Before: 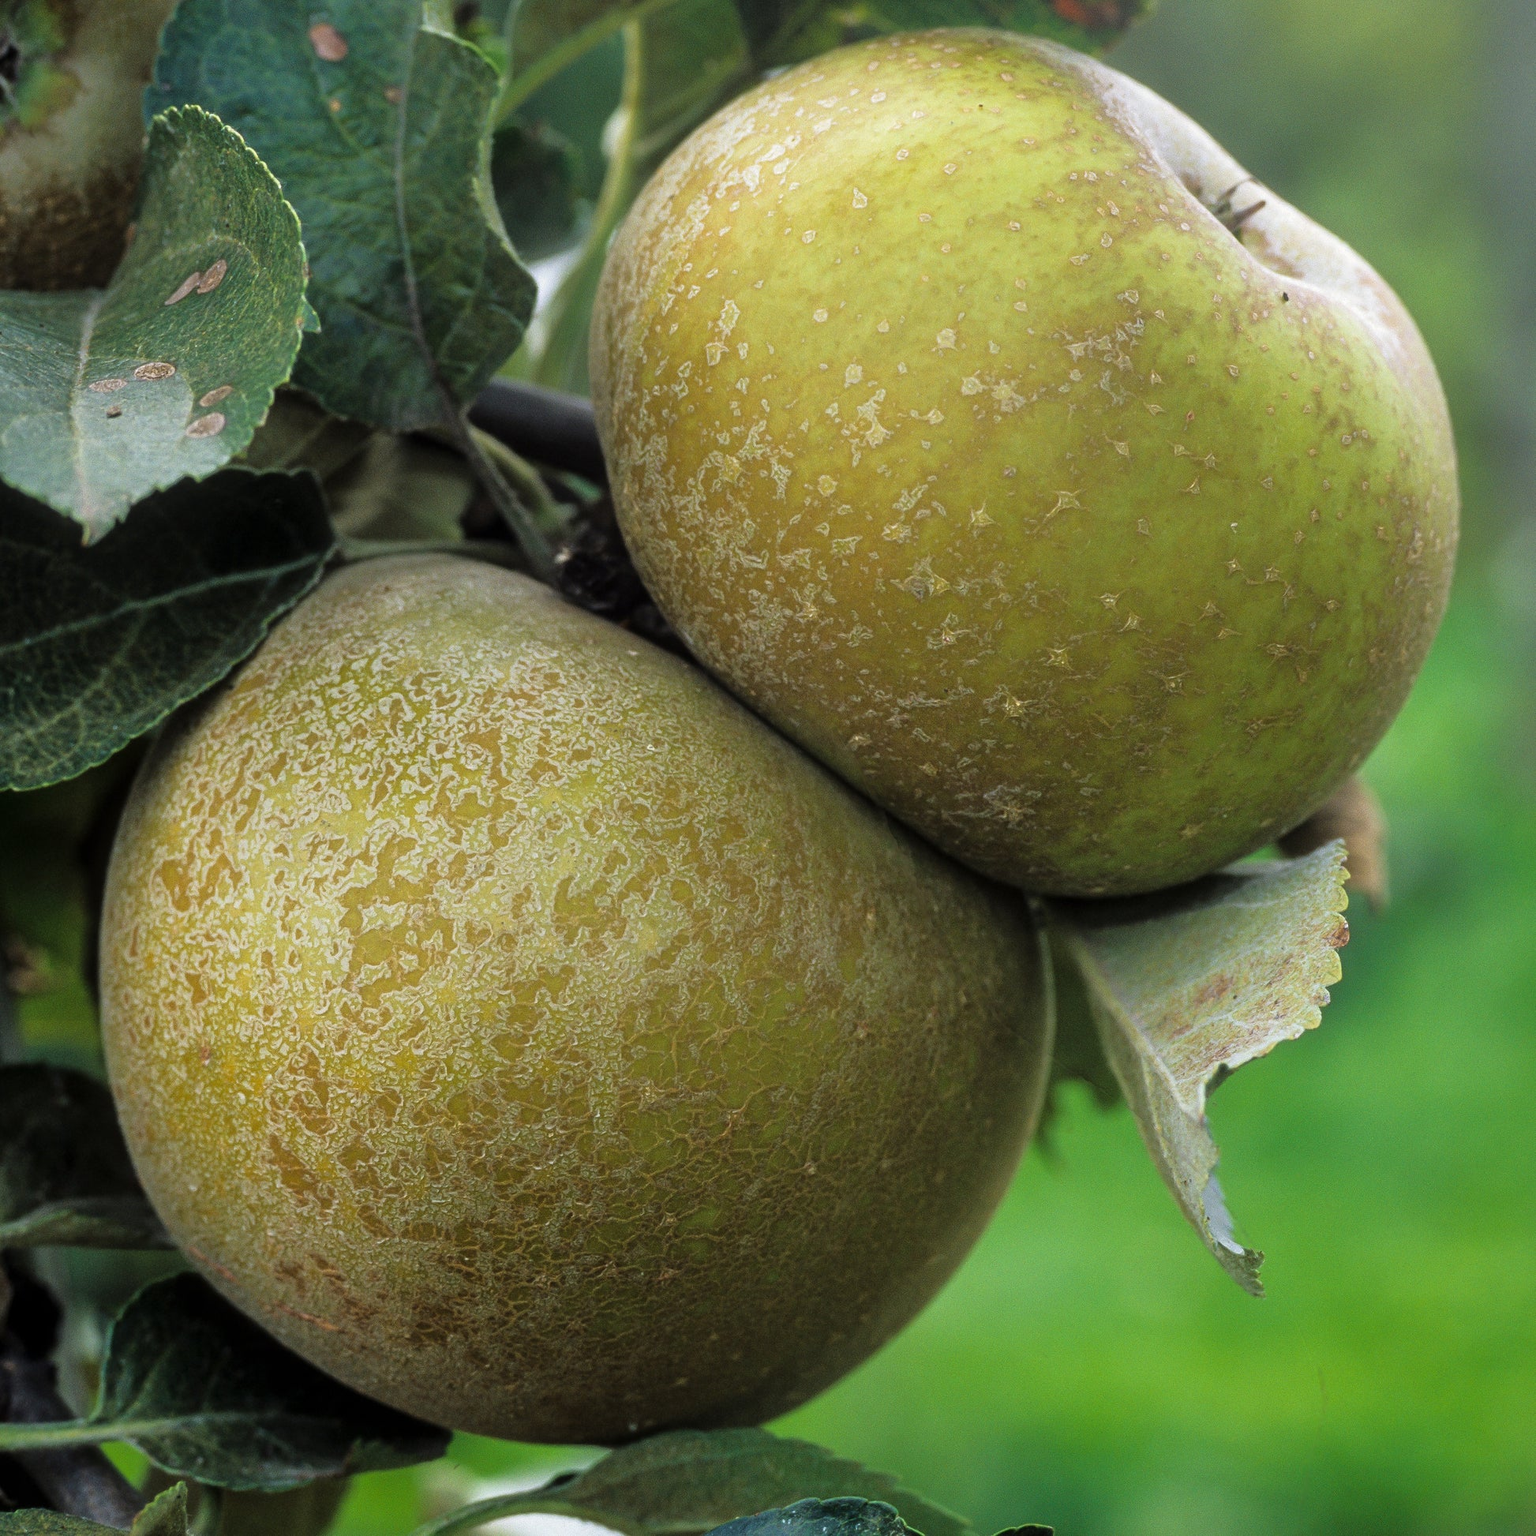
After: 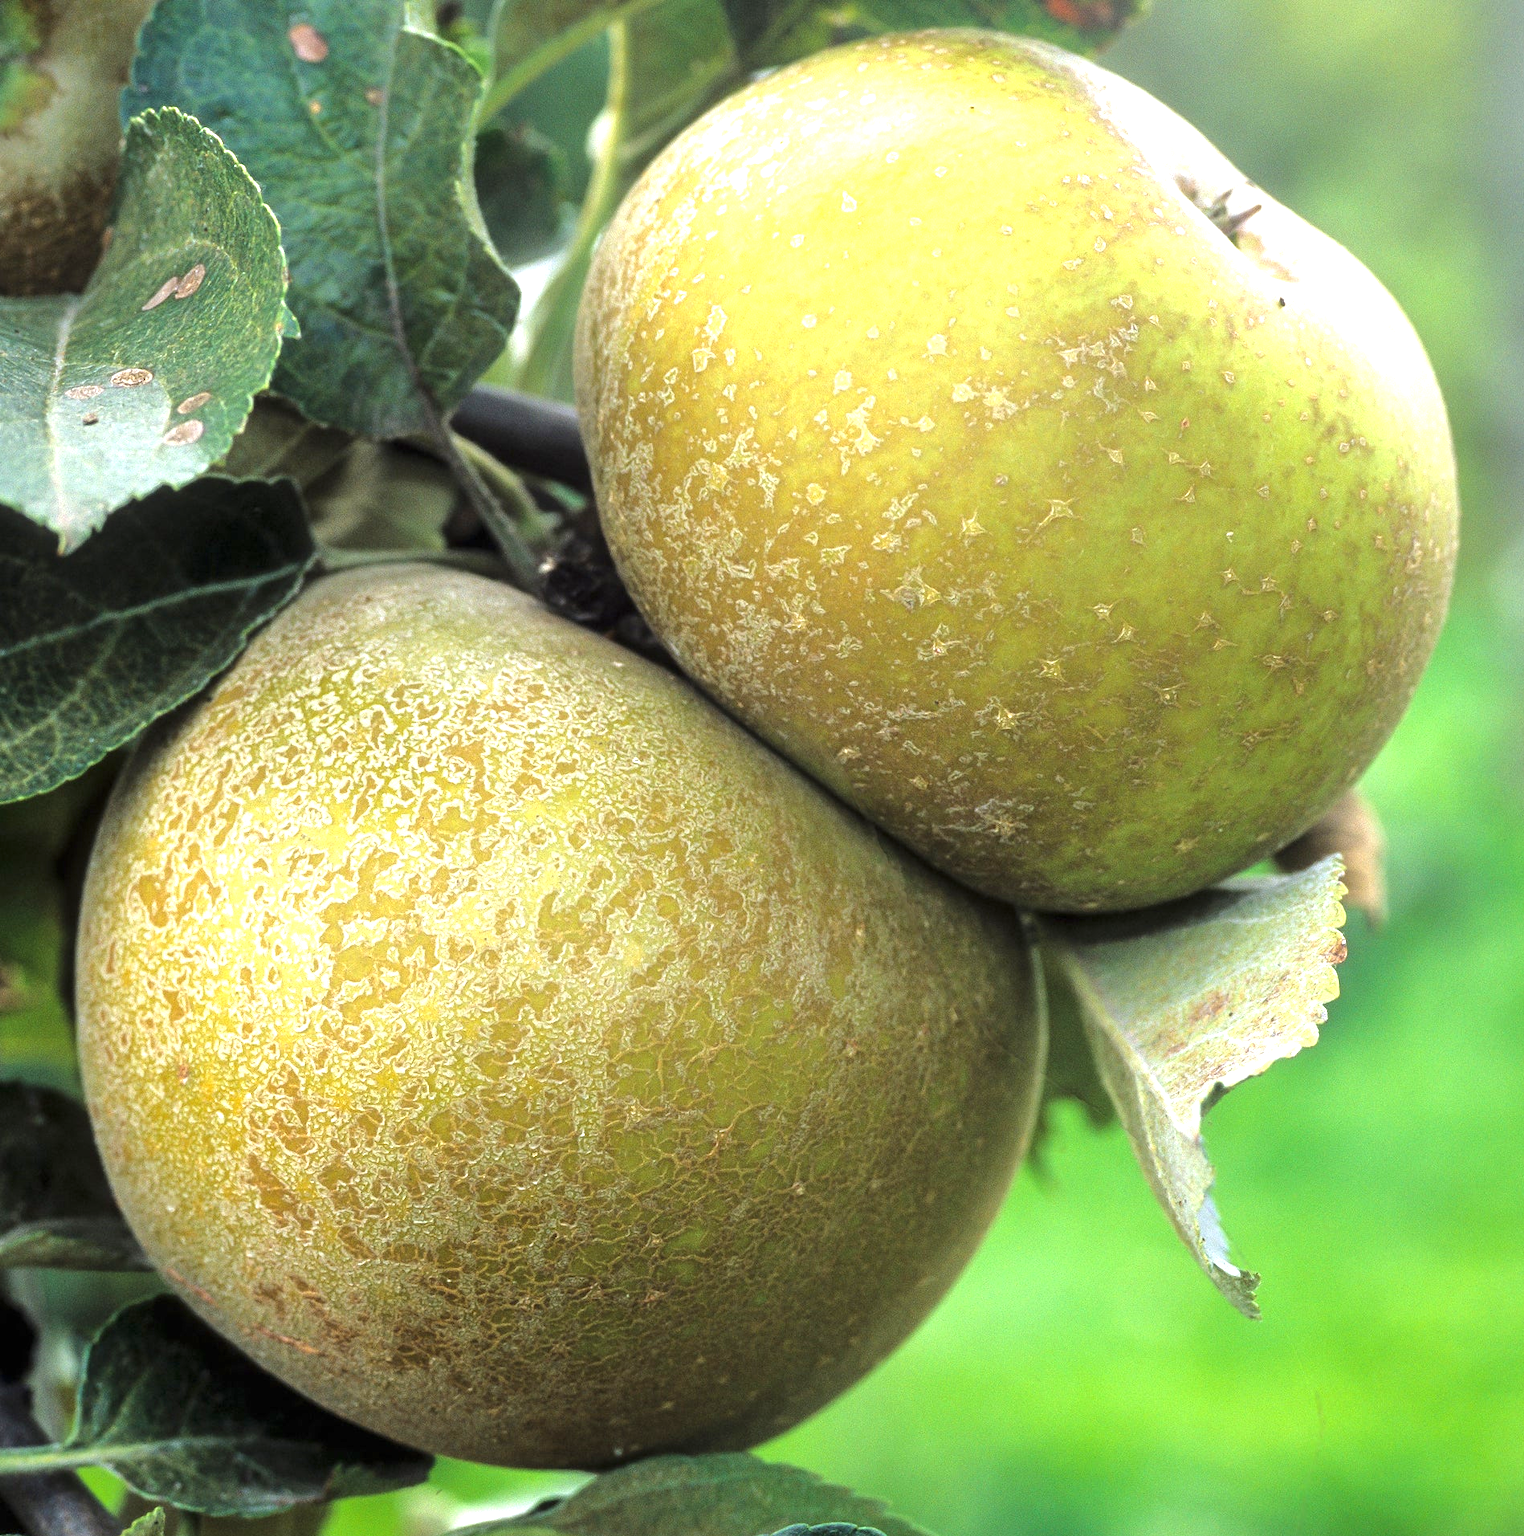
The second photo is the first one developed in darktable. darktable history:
crop and rotate: left 1.667%, right 0.706%, bottom 1.66%
exposure: black level correction 0, exposure 1.167 EV, compensate highlight preservation false
